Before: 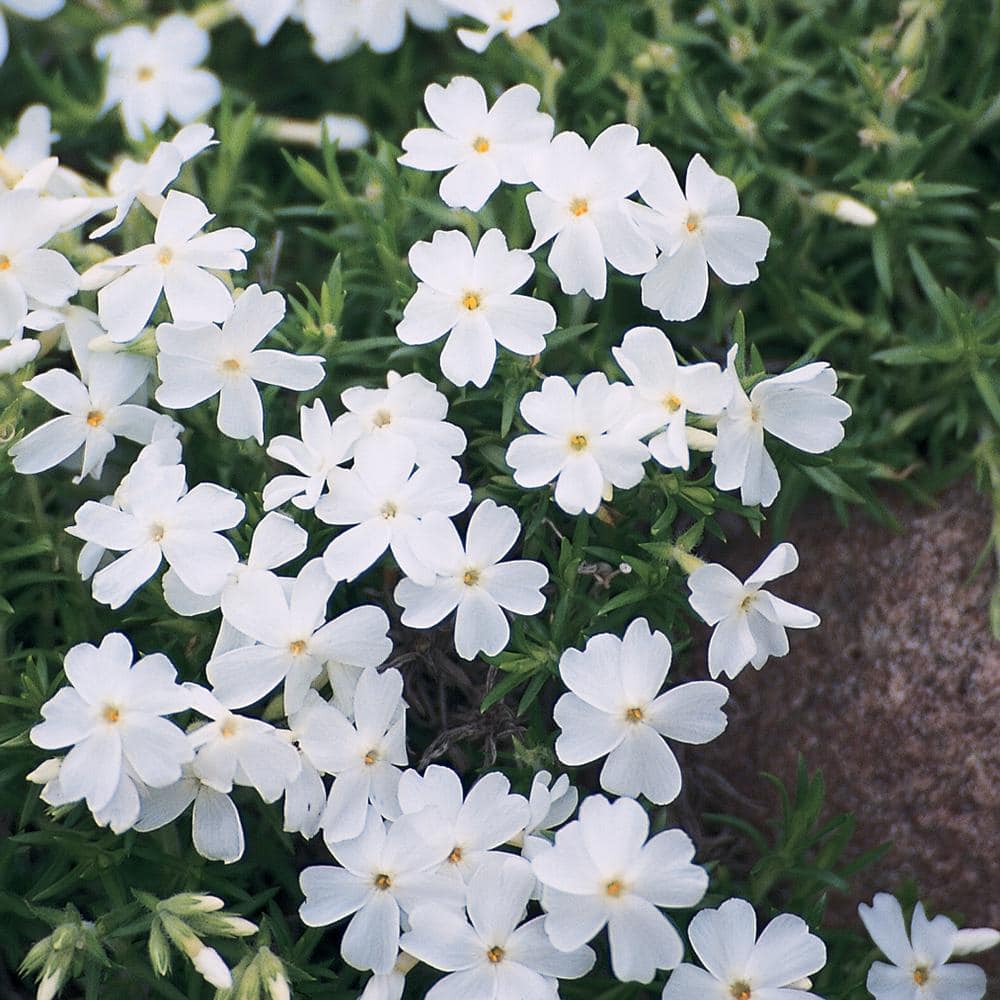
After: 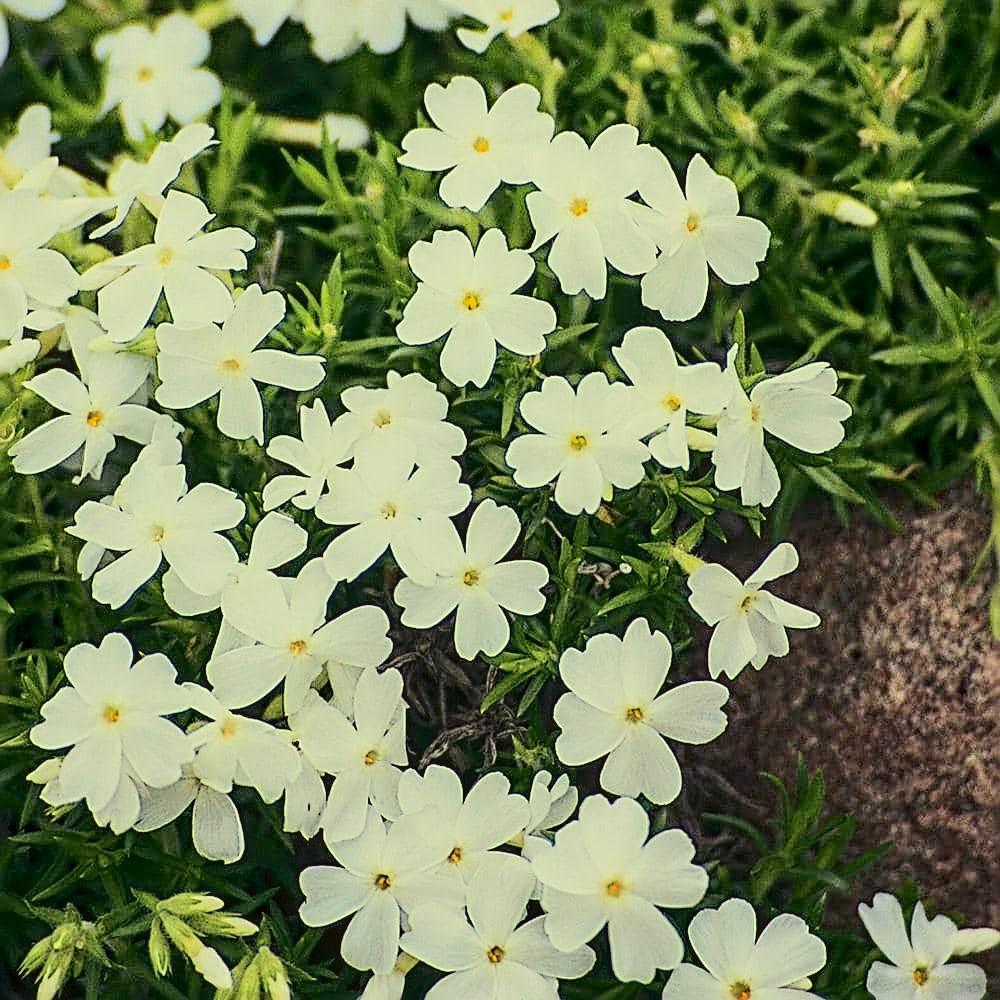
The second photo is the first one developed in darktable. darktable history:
local contrast: on, module defaults
tone curve: curves: ch0 [(0, 0) (0.128, 0.068) (0.292, 0.274) (0.453, 0.507) (0.653, 0.717) (0.785, 0.817) (0.995, 0.917)]; ch1 [(0, 0) (0.384, 0.365) (0.463, 0.447) (0.486, 0.474) (0.503, 0.497) (0.52, 0.525) (0.559, 0.591) (0.583, 0.623) (0.672, 0.699) (0.766, 0.773) (1, 1)]; ch2 [(0, 0) (0.374, 0.344) (0.446, 0.443) (0.501, 0.5) (0.527, 0.549) (0.565, 0.582) (0.624, 0.632) (1, 1)], color space Lab, independent channels, preserve colors none
sharpen: radius 3.025, amount 0.757
color correction: highlights a* 17.94, highlights b* 35.39, shadows a* 1.48, shadows b* 6.42, saturation 1.01
color balance rgb: shadows lift › chroma 7.23%, shadows lift › hue 246.48°, highlights gain › chroma 5.38%, highlights gain › hue 196.93°, white fulcrum 1 EV
